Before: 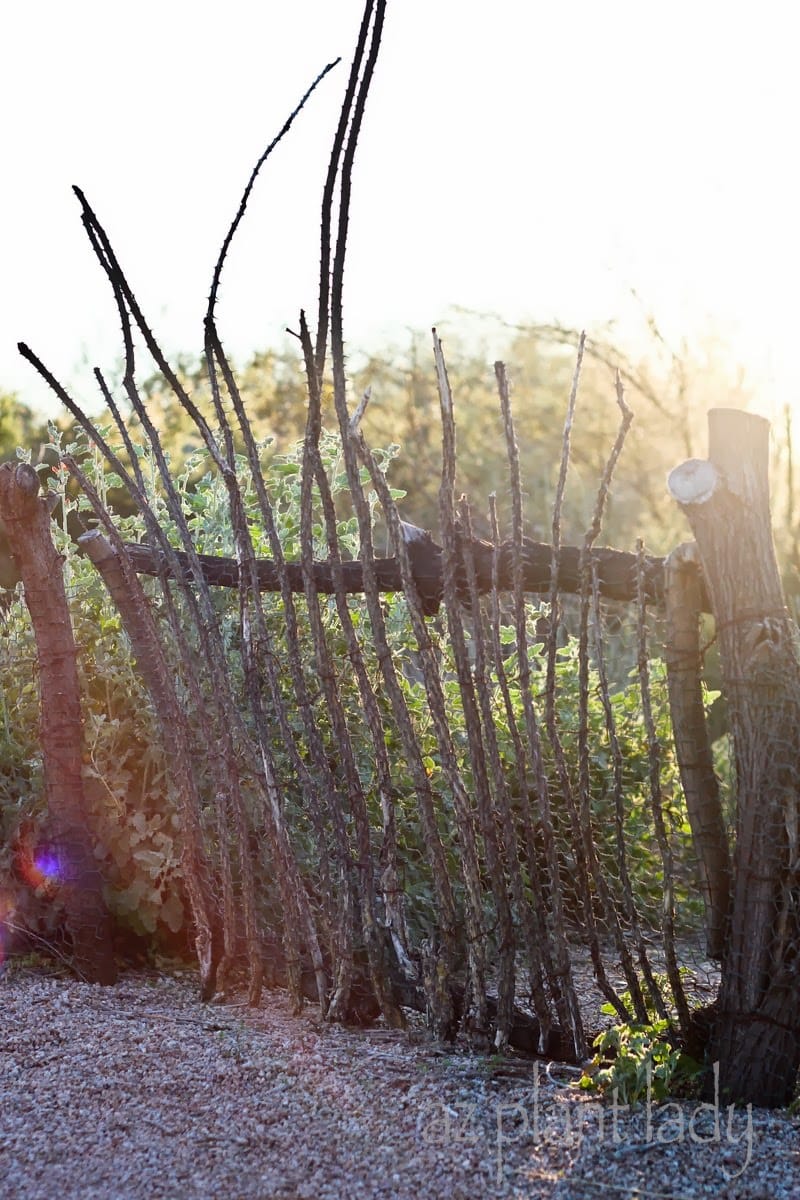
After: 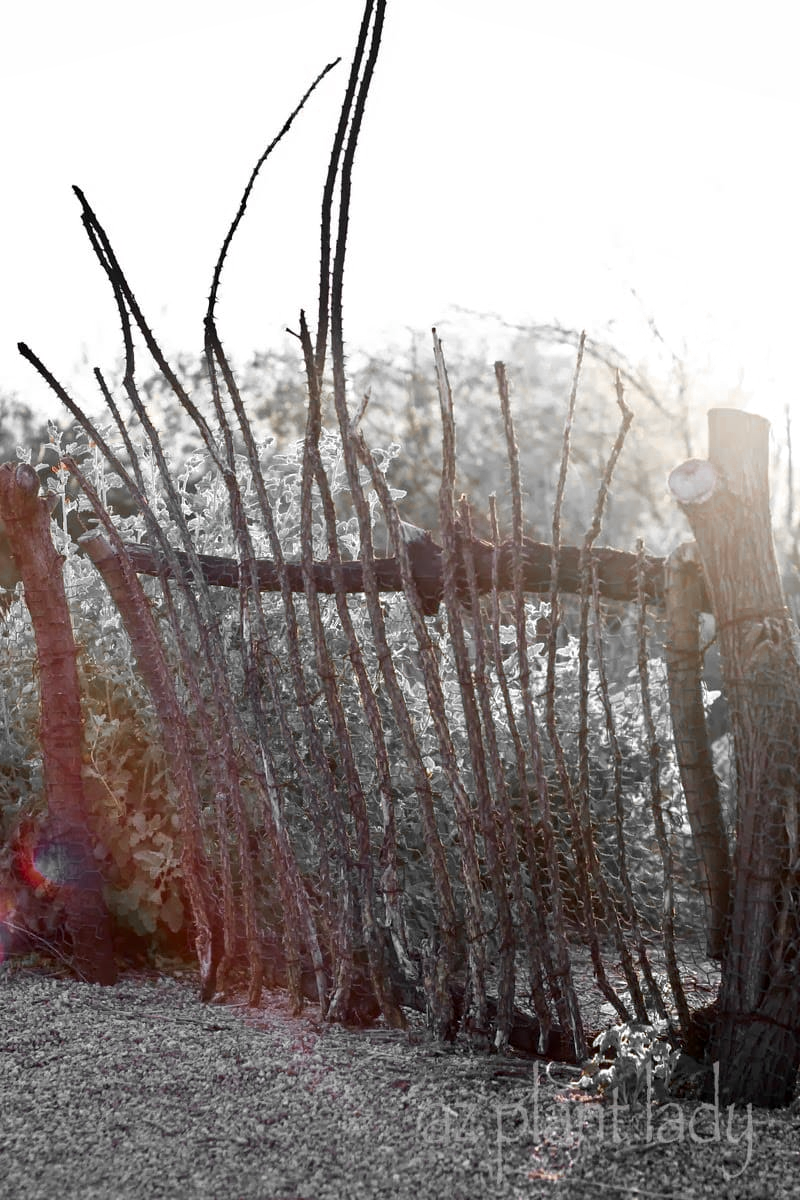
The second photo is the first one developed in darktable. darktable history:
local contrast: highlights 100%, shadows 100%, detail 120%, midtone range 0.2
color zones: curves: ch0 [(0, 0.497) (0.096, 0.361) (0.221, 0.538) (0.429, 0.5) (0.571, 0.5) (0.714, 0.5) (0.857, 0.5) (1, 0.497)]; ch1 [(0, 0.5) (0.143, 0.5) (0.257, -0.002) (0.429, 0.04) (0.571, -0.001) (0.714, -0.015) (0.857, 0.024) (1, 0.5)]
